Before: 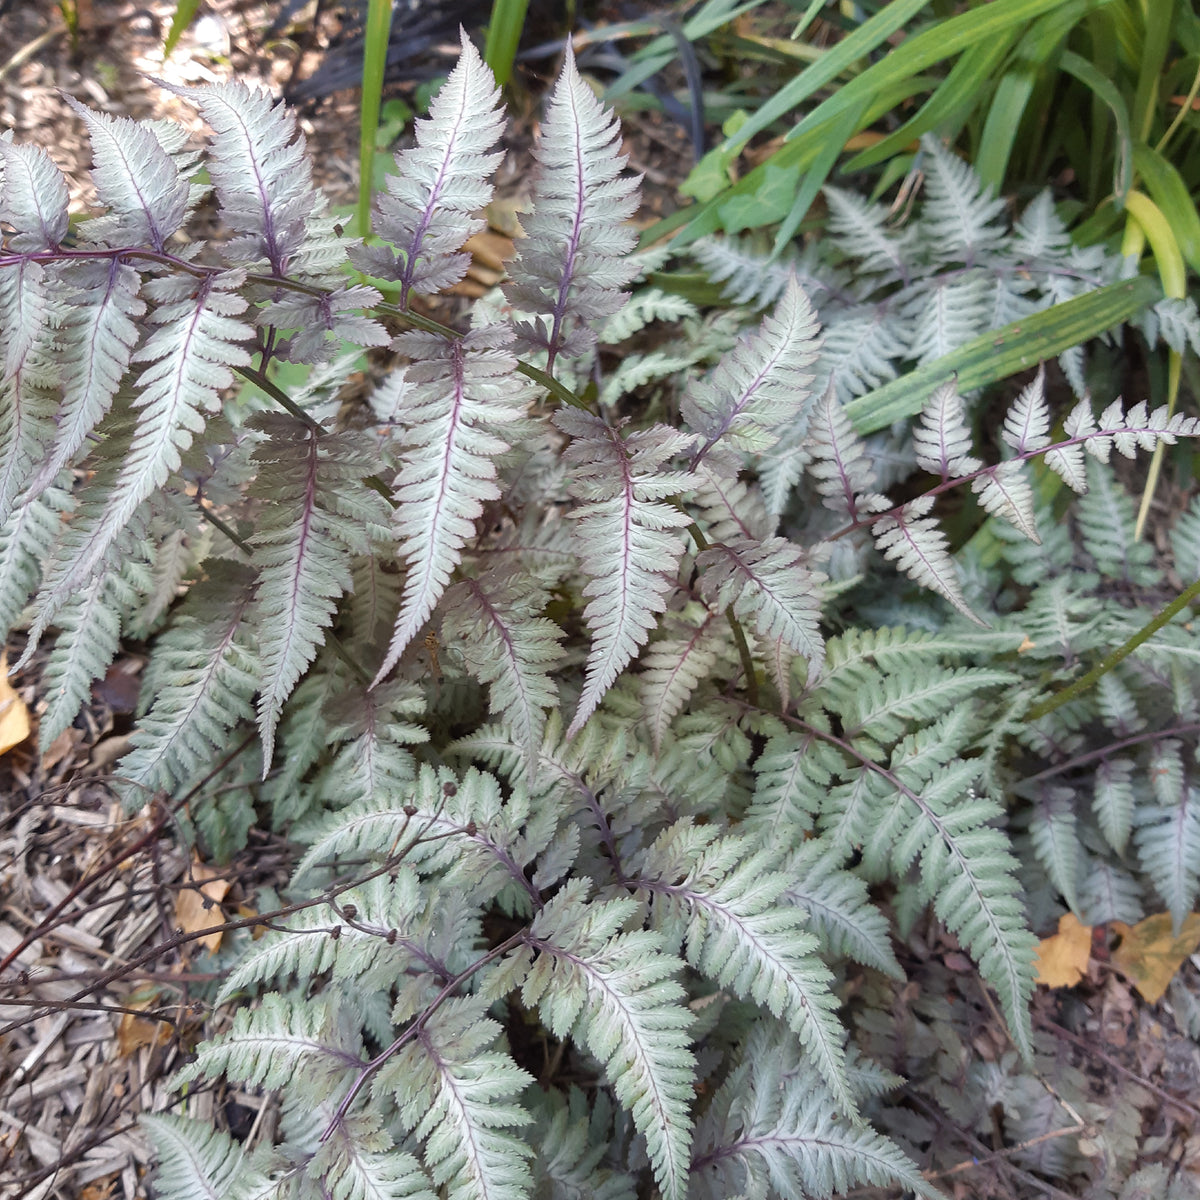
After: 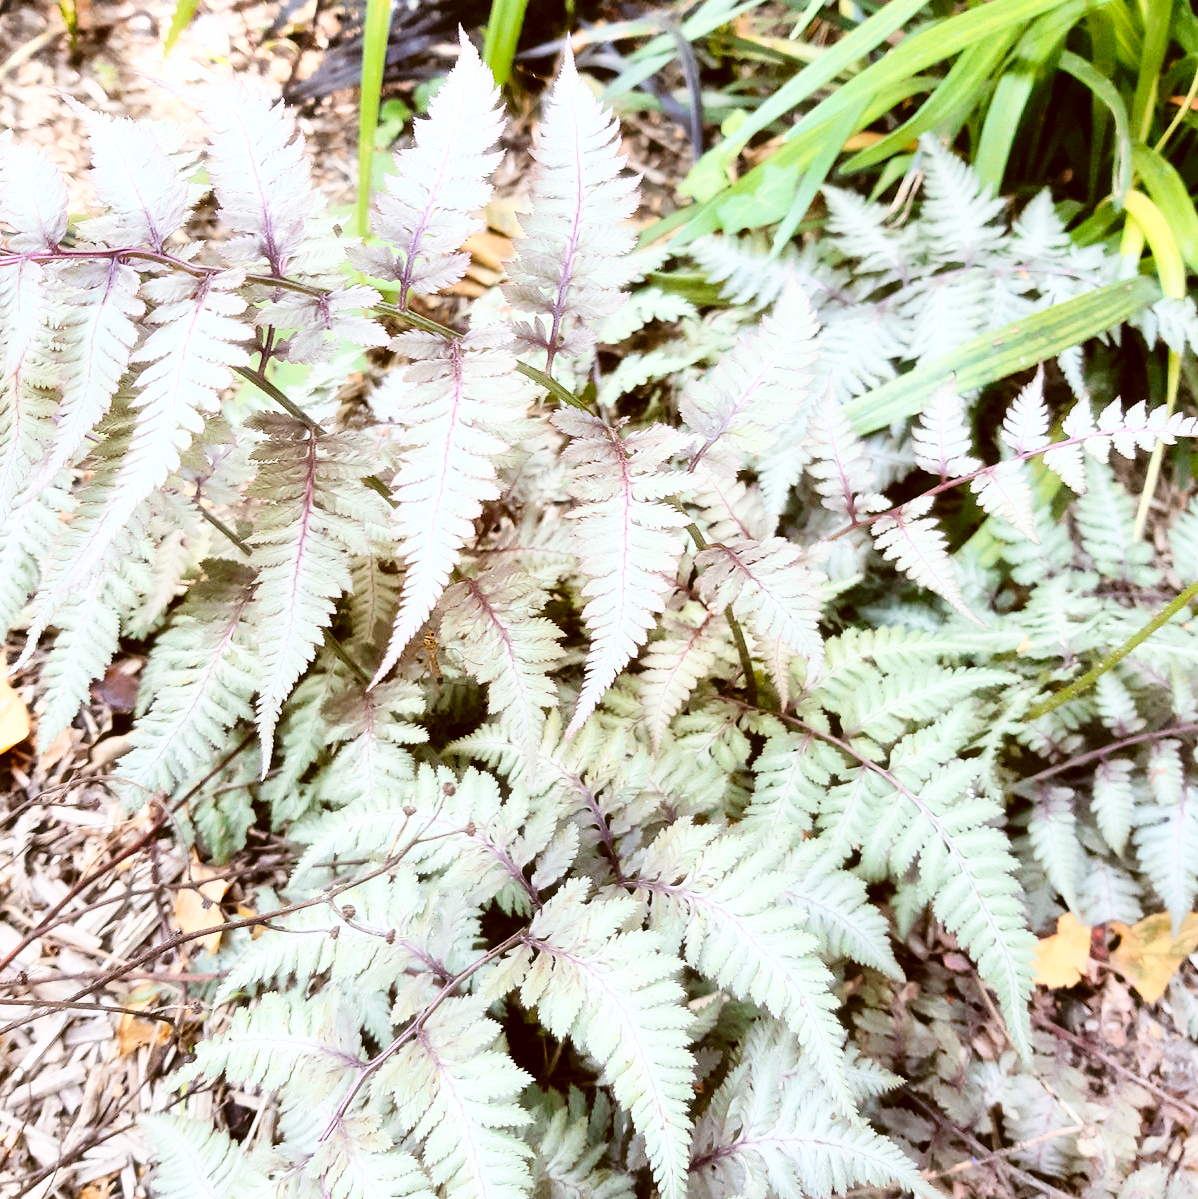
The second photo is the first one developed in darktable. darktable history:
shadows and highlights: shadows 36.34, highlights -27.31, soften with gaussian
color correction: highlights a* -0.616, highlights b* 0.172, shadows a* 5.14, shadows b* 20.76
haze removal: strength -0.097, compatibility mode true, adaptive false
tone curve: curves: ch0 [(0, 0) (0.003, 0.006) (0.011, 0.007) (0.025, 0.009) (0.044, 0.012) (0.069, 0.021) (0.1, 0.036) (0.136, 0.056) (0.177, 0.105) (0.224, 0.165) (0.277, 0.251) (0.335, 0.344) (0.399, 0.439) (0.468, 0.532) (0.543, 0.628) (0.623, 0.718) (0.709, 0.797) (0.801, 0.874) (0.898, 0.943) (1, 1)], preserve colors none
crop and rotate: left 0.157%, bottom 0.006%
base curve: curves: ch0 [(0, 0) (0.007, 0.004) (0.027, 0.03) (0.046, 0.07) (0.207, 0.54) (0.442, 0.872) (0.673, 0.972) (1, 1)]
contrast brightness saturation: saturation 0.102
